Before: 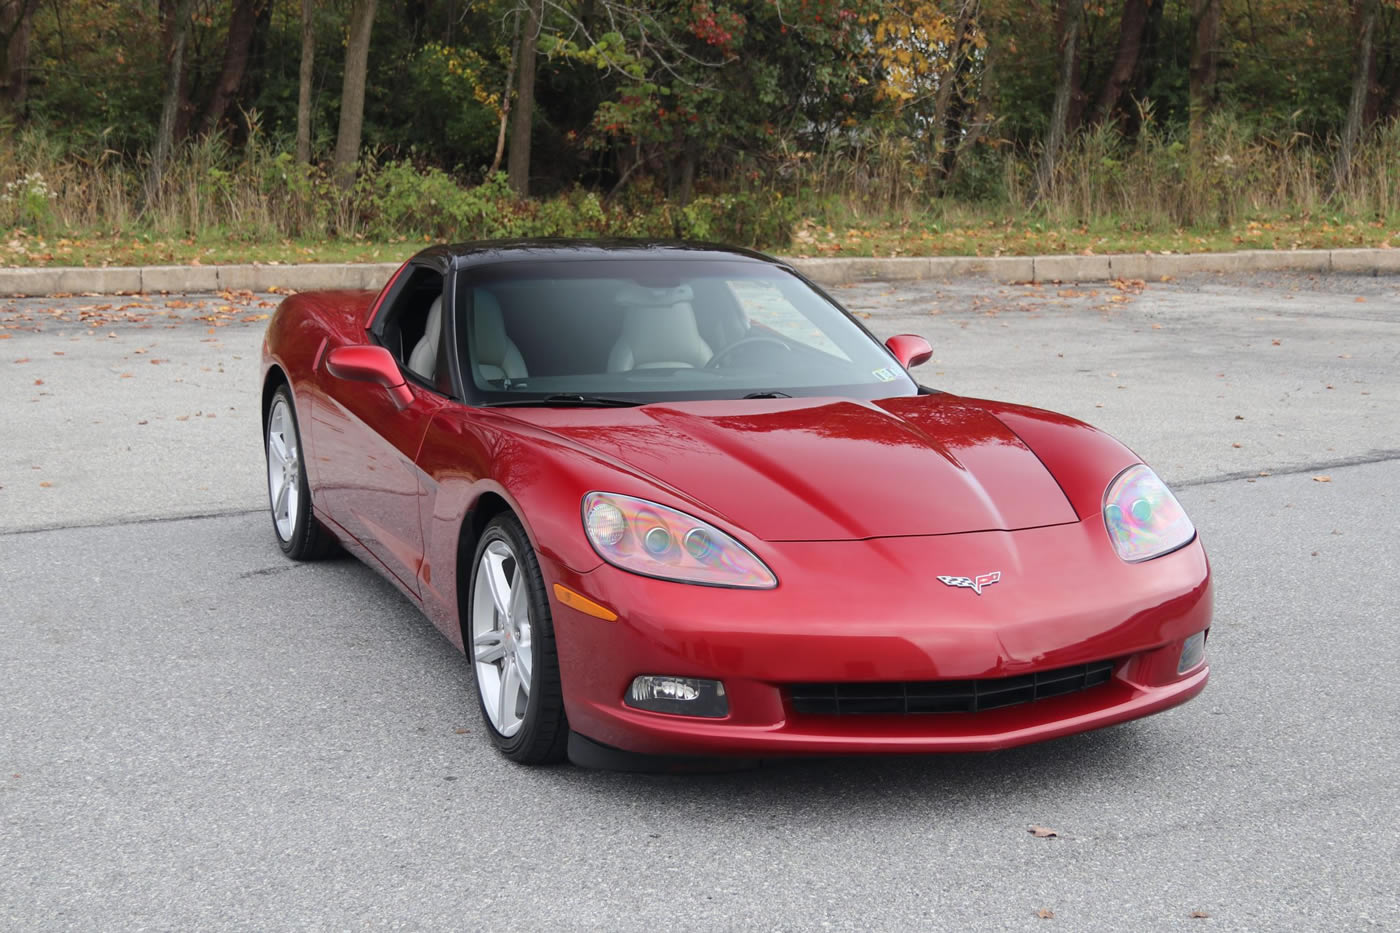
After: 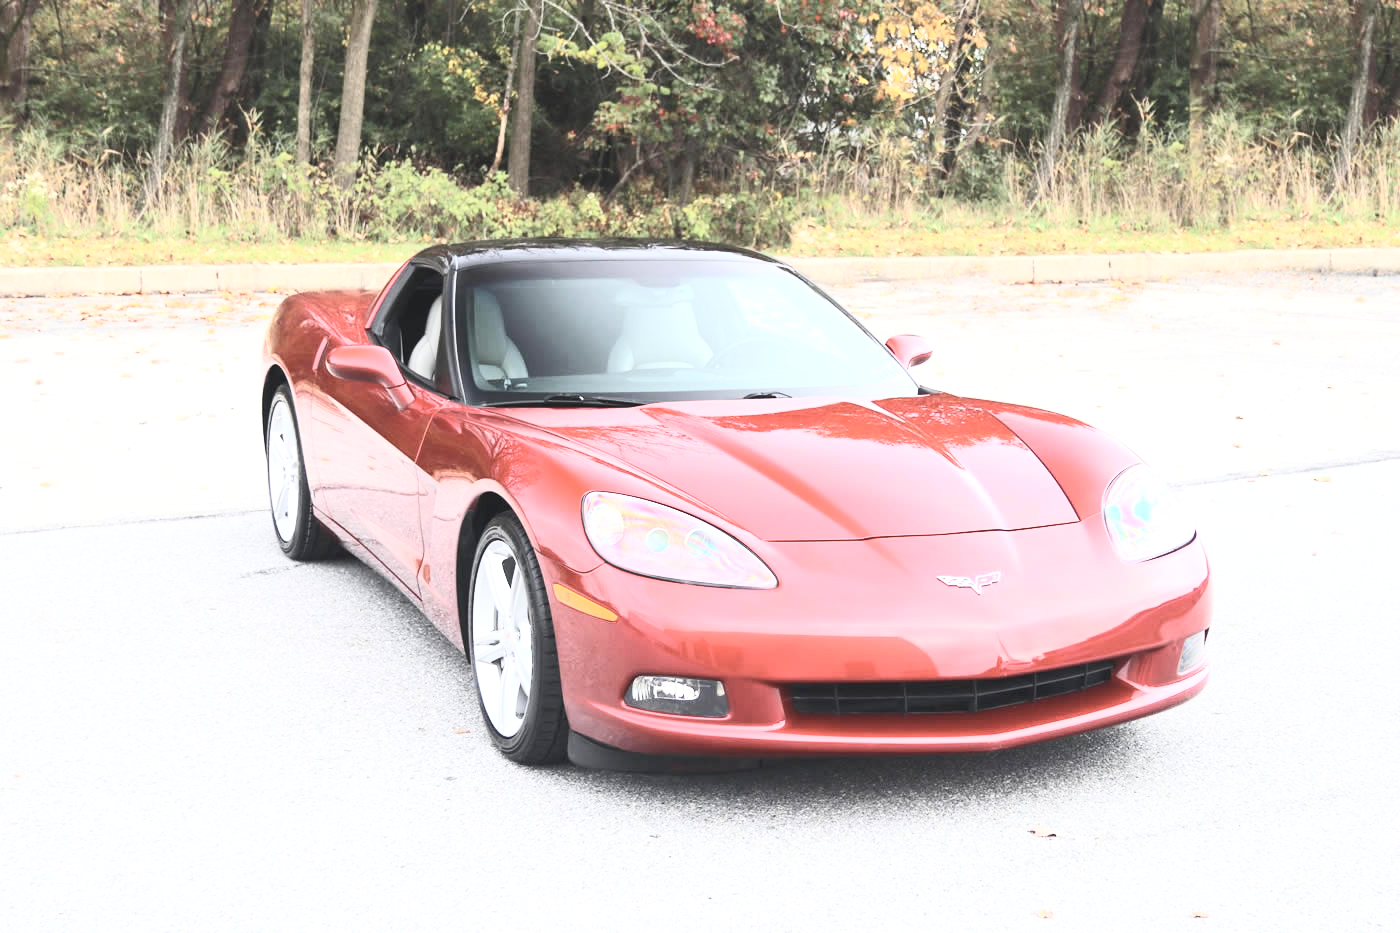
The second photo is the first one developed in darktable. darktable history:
exposure: black level correction 0, exposure 1 EV, compensate highlight preservation false
tone curve: curves: ch0 [(0, 0) (0.003, 0.003) (0.011, 0.011) (0.025, 0.025) (0.044, 0.044) (0.069, 0.068) (0.1, 0.099) (0.136, 0.134) (0.177, 0.175) (0.224, 0.222) (0.277, 0.274) (0.335, 0.331) (0.399, 0.395) (0.468, 0.463) (0.543, 0.554) (0.623, 0.632) (0.709, 0.716) (0.801, 0.805) (0.898, 0.9) (1, 1)], color space Lab, independent channels
contrast brightness saturation: contrast 0.418, brightness 0.553, saturation -0.198
